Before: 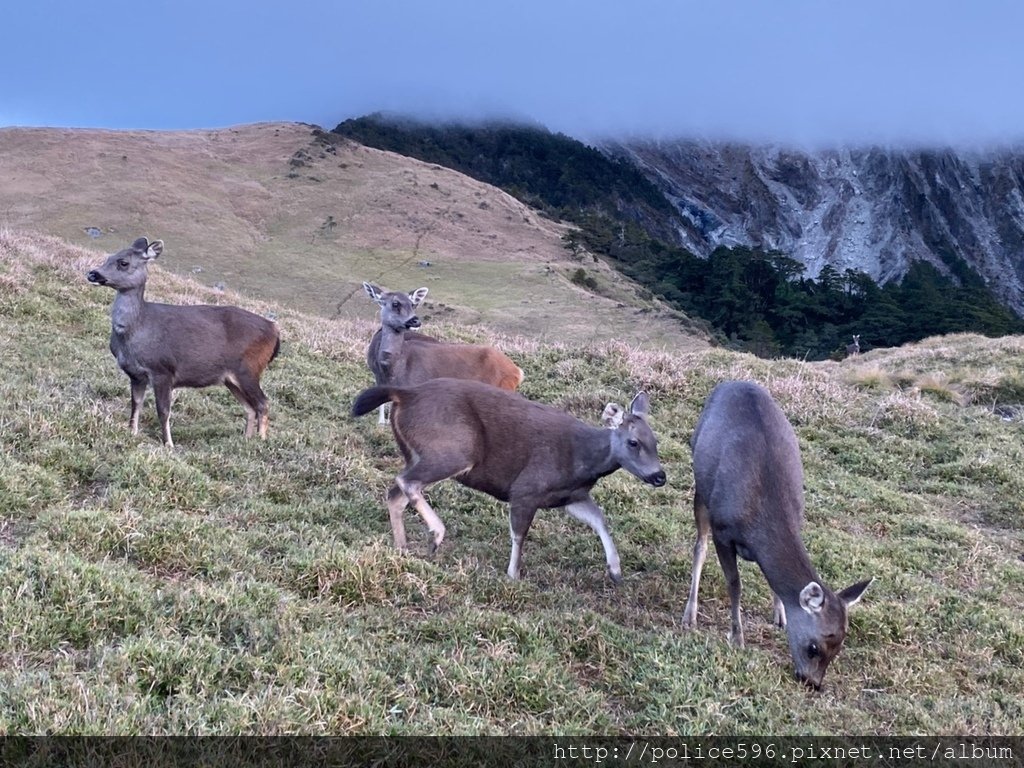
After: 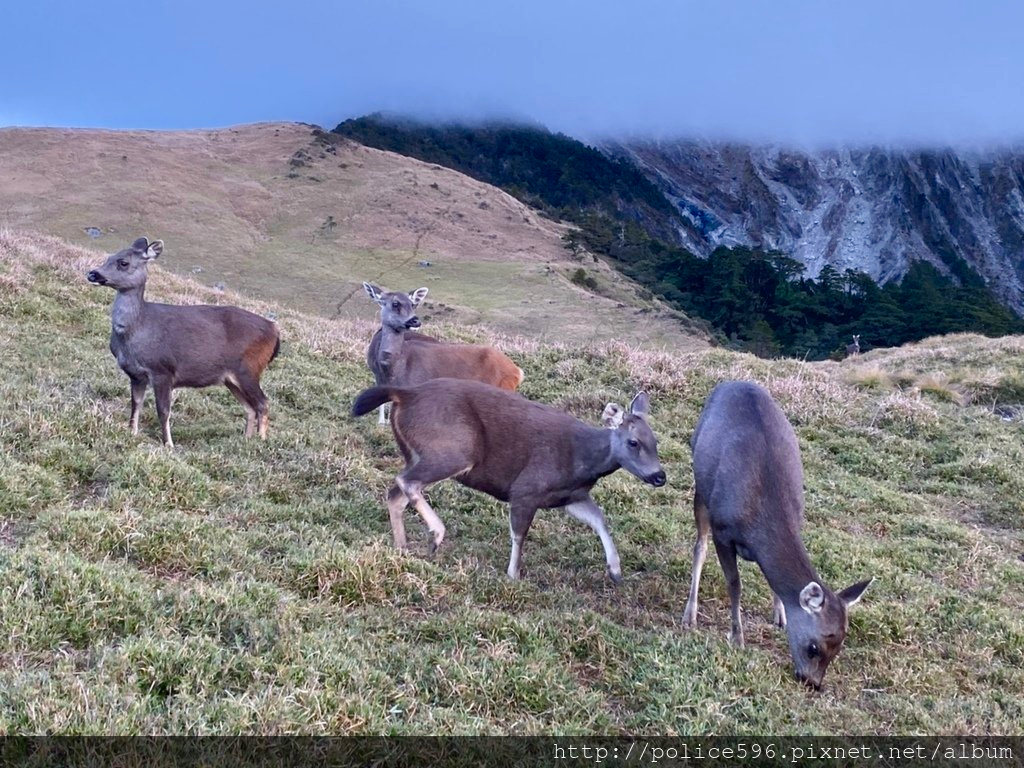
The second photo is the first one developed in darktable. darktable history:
color balance rgb: linear chroma grading › shadows 31.424%, linear chroma grading › global chroma -2.51%, linear chroma grading › mid-tones 3.992%, perceptual saturation grading › global saturation 0.655%, global vibrance 14.884%
